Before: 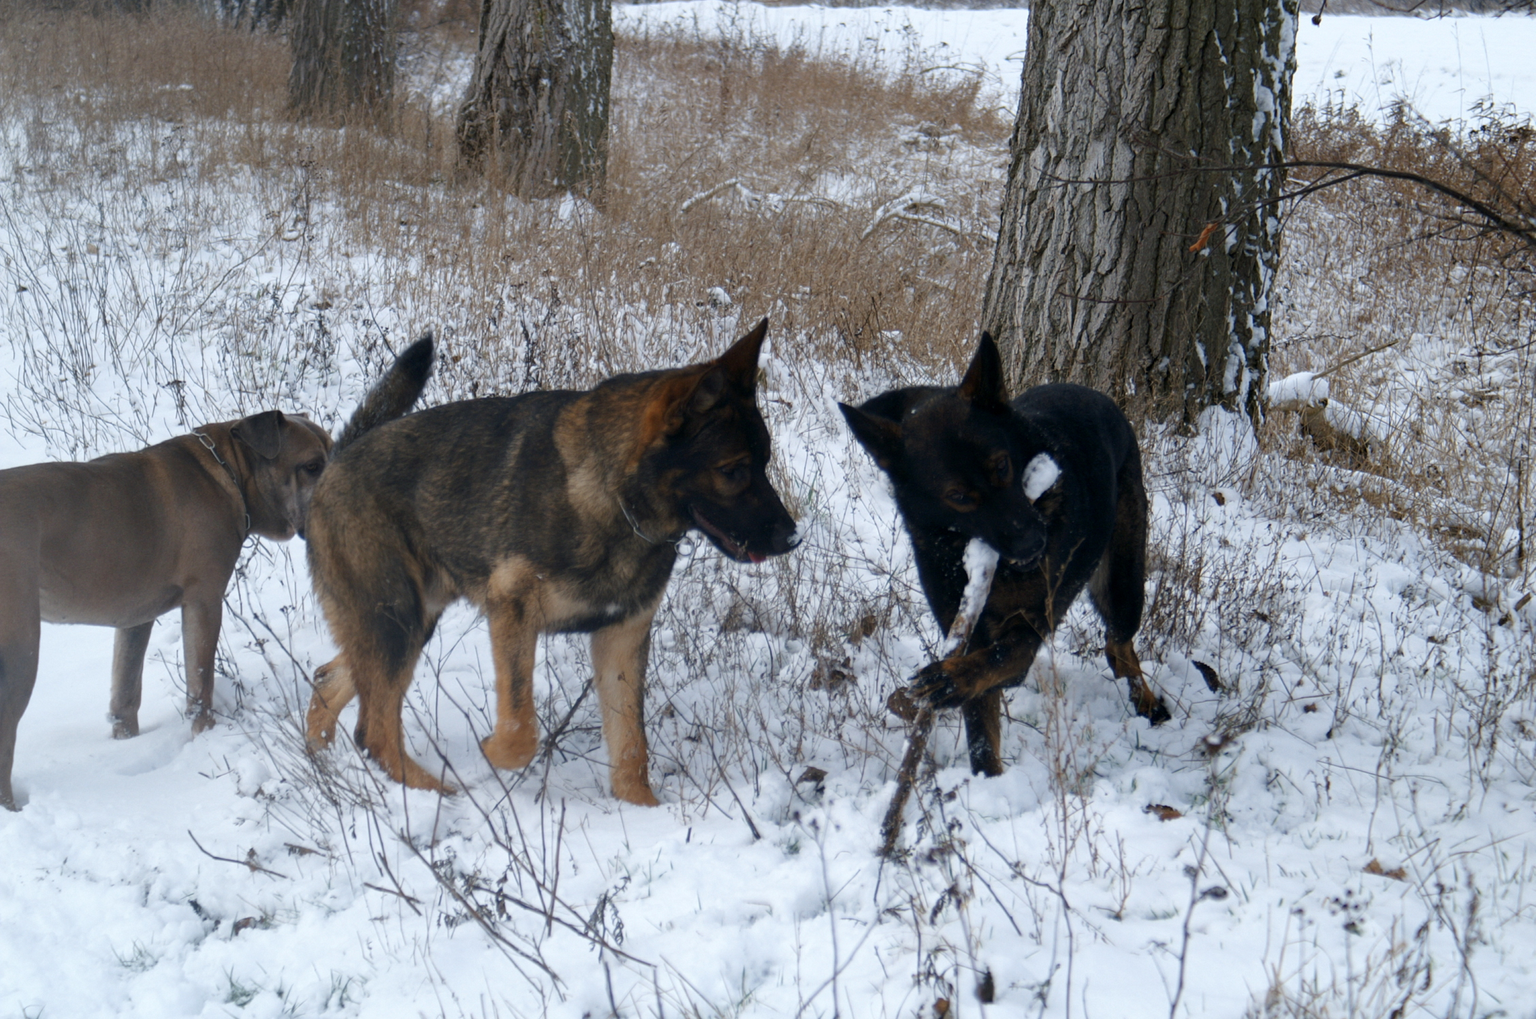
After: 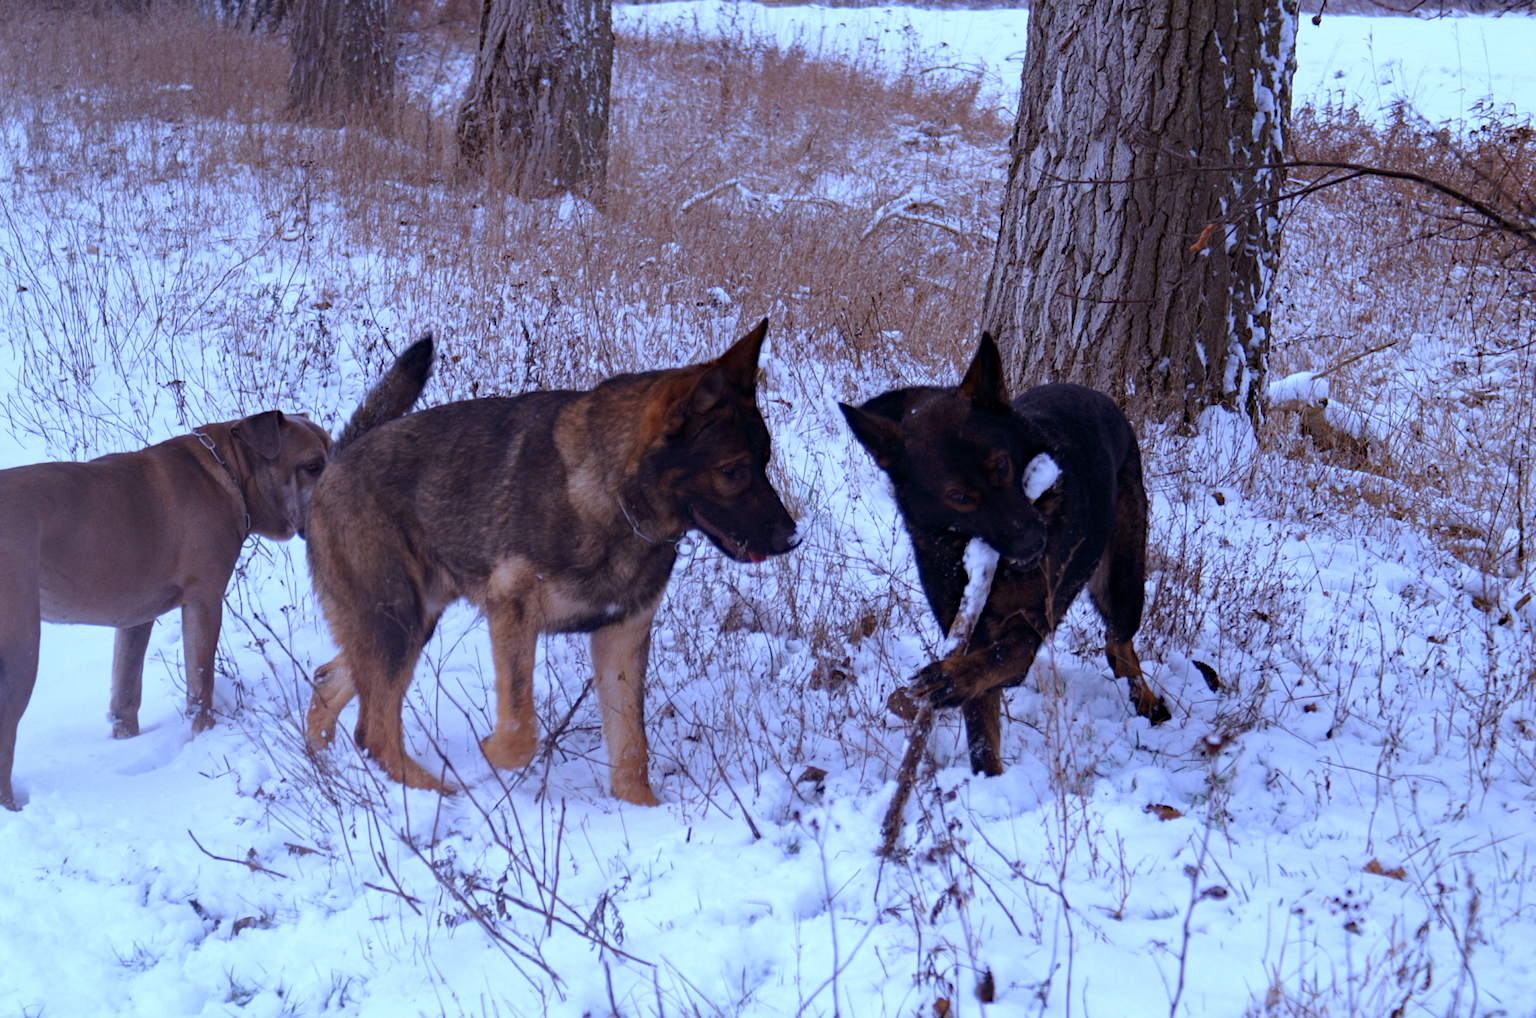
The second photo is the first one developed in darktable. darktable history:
color calibration: illuminant as shot in camera, adaptation linear Bradford (ICC v4), x 0.406, y 0.405, temperature 3570.35 K, saturation algorithm version 1 (2020)
rgb levels: mode RGB, independent channels, levels [[0, 0.474, 1], [0, 0.5, 1], [0, 0.5, 1]]
haze removal: strength 0.29, distance 0.25, compatibility mode true, adaptive false
